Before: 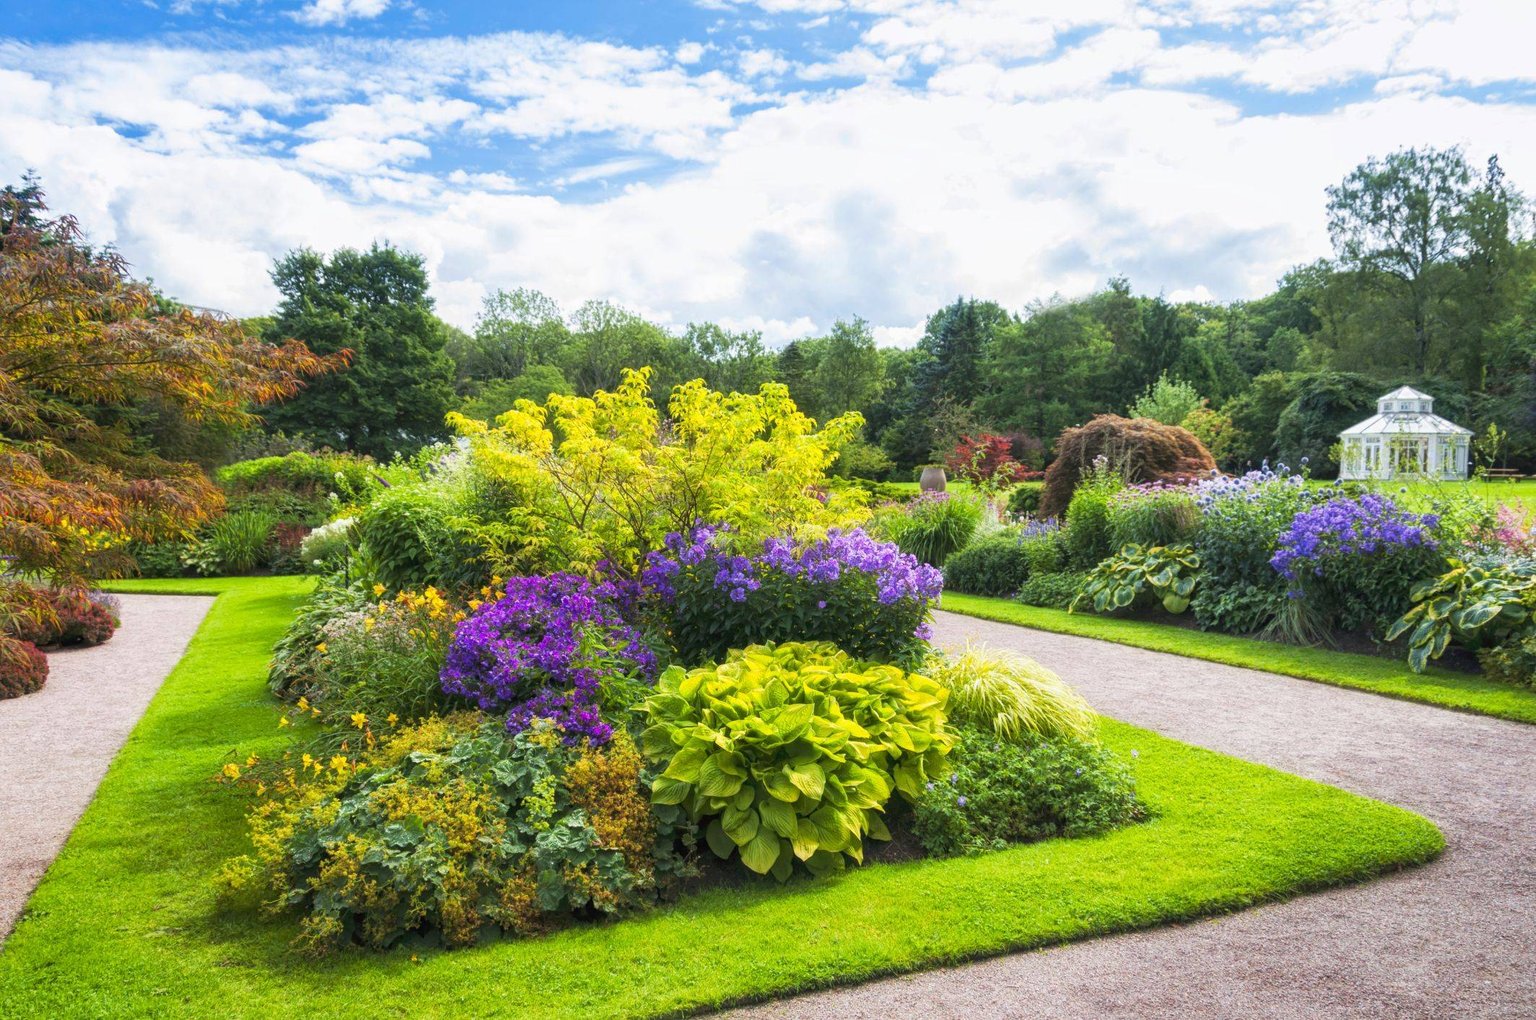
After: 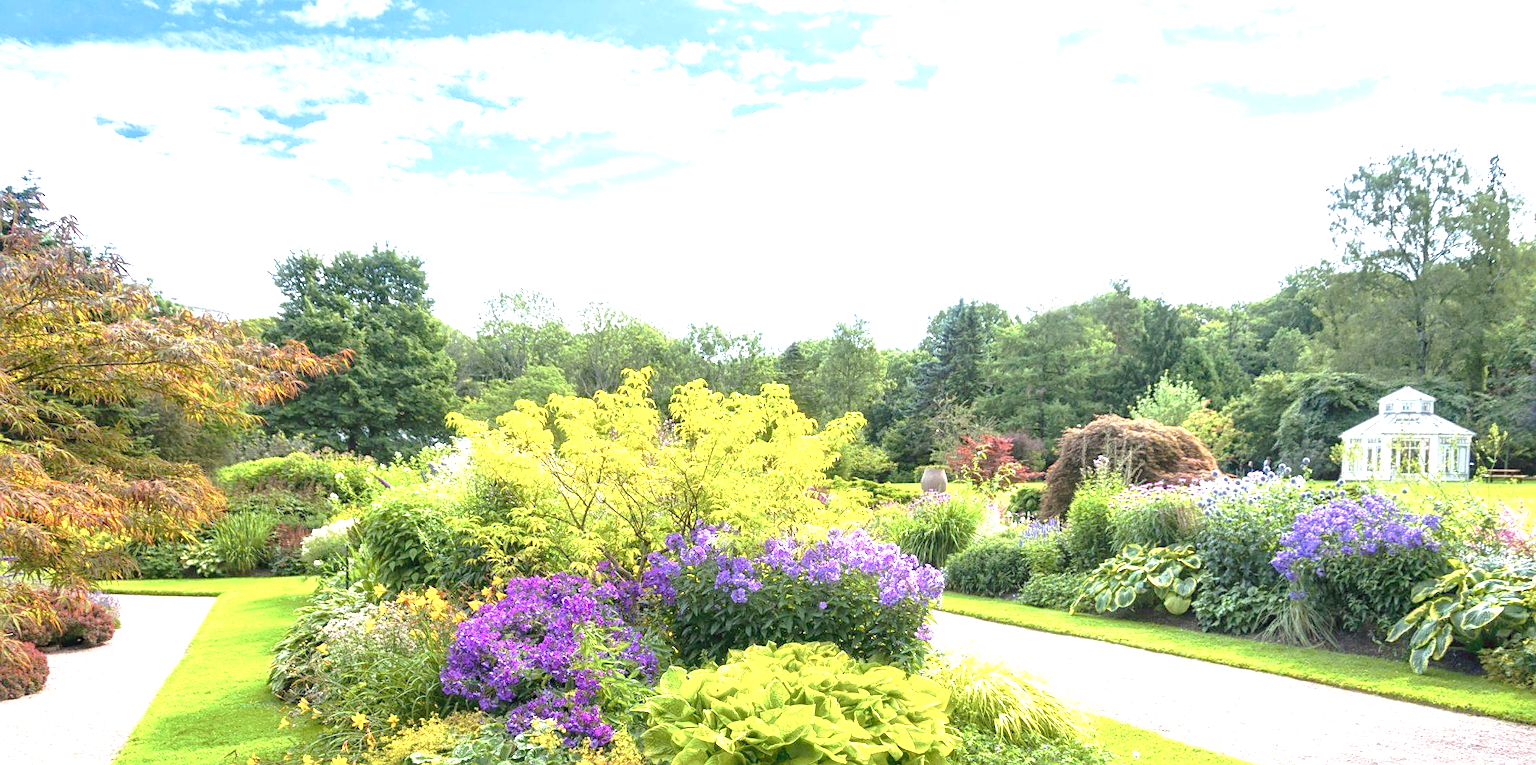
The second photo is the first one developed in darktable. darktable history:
exposure: black level correction 0, exposure 1 EV, compensate exposure bias true, compensate highlight preservation false
sharpen: radius 1.864, amount 0.398, threshold 1.271
tone curve: curves: ch0 [(0, 0) (0.003, 0.003) (0.011, 0.014) (0.025, 0.027) (0.044, 0.044) (0.069, 0.064) (0.1, 0.108) (0.136, 0.153) (0.177, 0.208) (0.224, 0.275) (0.277, 0.349) (0.335, 0.422) (0.399, 0.492) (0.468, 0.557) (0.543, 0.617) (0.623, 0.682) (0.709, 0.745) (0.801, 0.826) (0.898, 0.916) (1, 1)], preserve colors none
local contrast: mode bilateral grid, contrast 20, coarseness 50, detail 120%, midtone range 0.2
crop: bottom 24.967%
contrast brightness saturation: saturation -0.05
white balance: emerald 1
